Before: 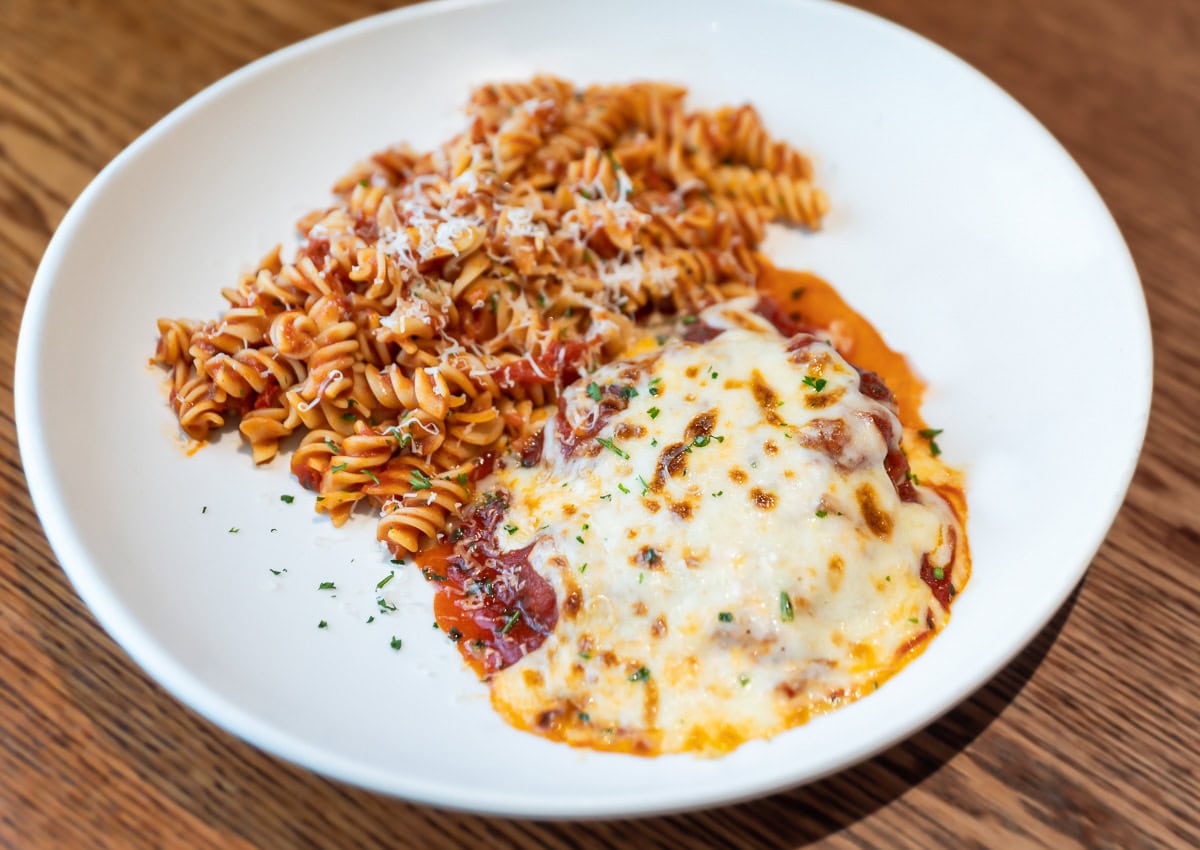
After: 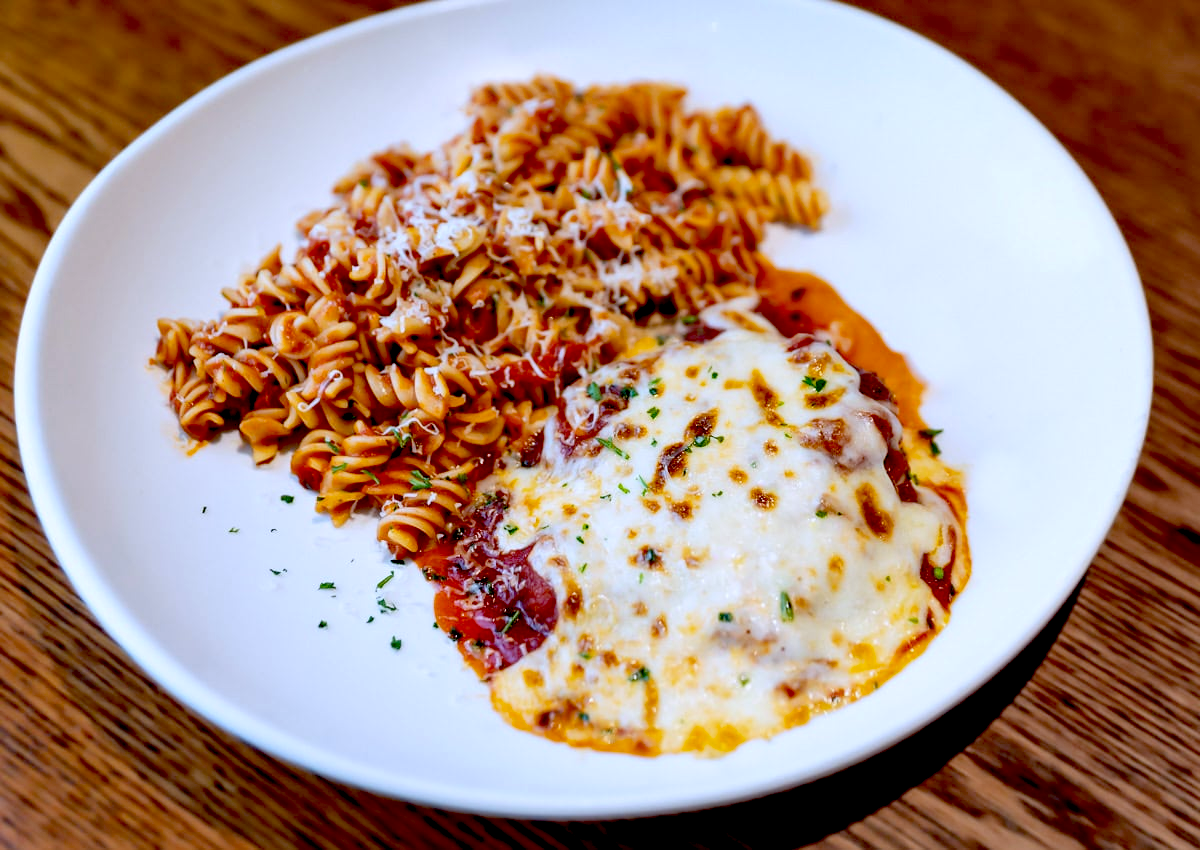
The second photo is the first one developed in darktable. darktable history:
white balance: red 0.967, blue 1.119, emerald 0.756
exposure: black level correction 0.056, exposure -0.039 EV, compensate highlight preservation false
